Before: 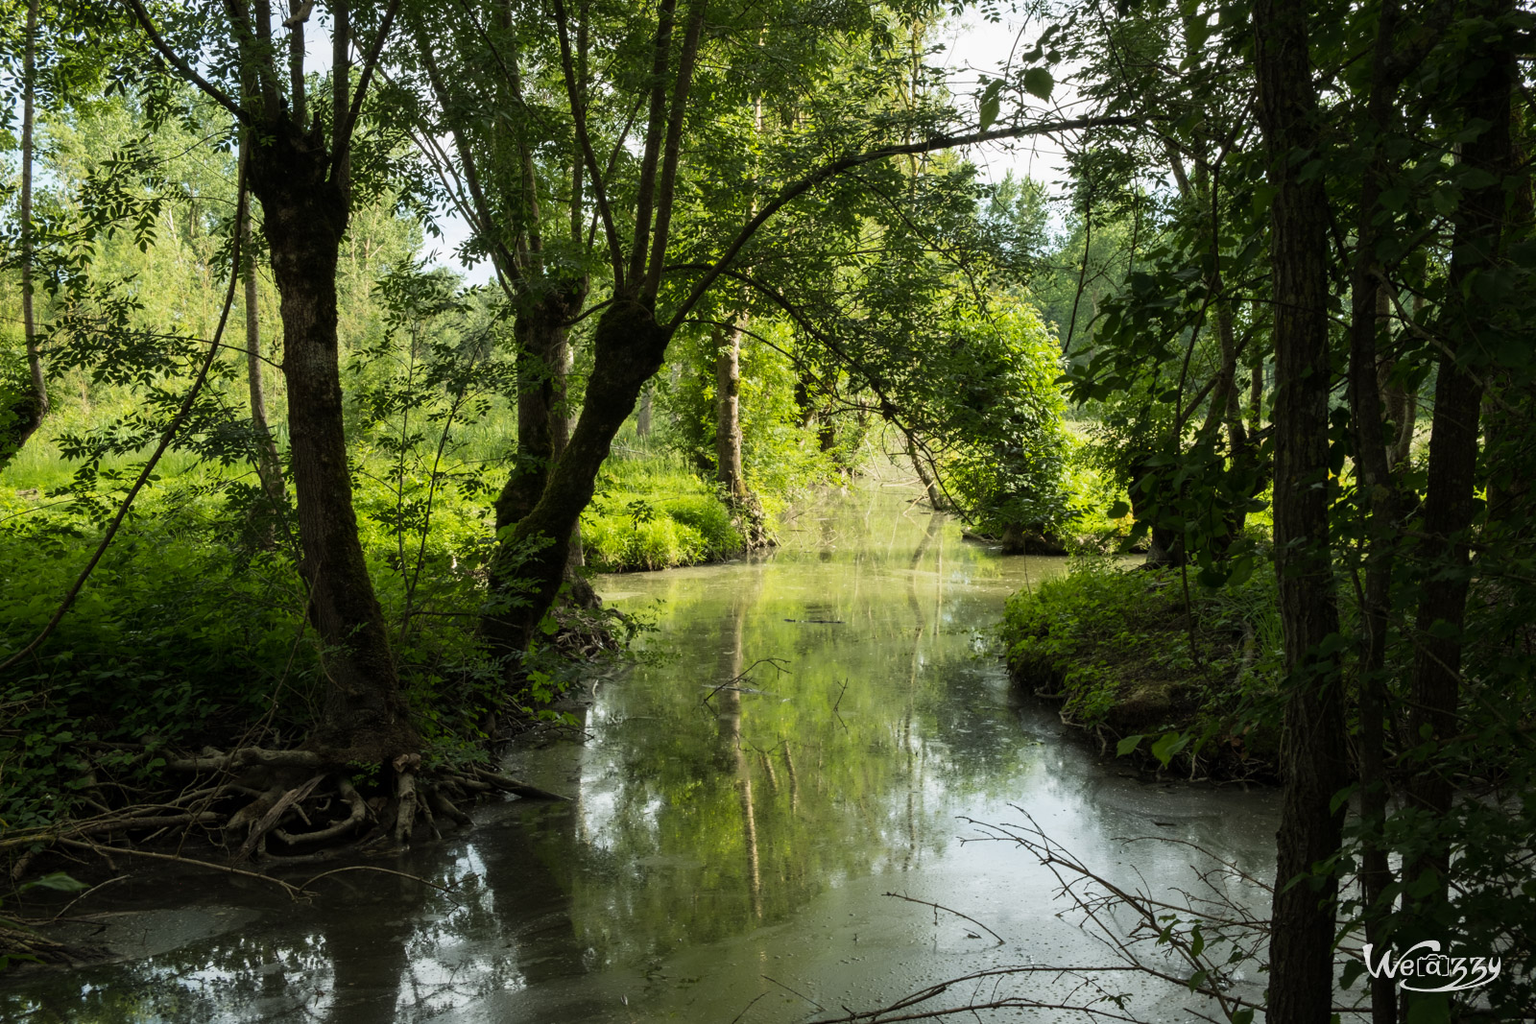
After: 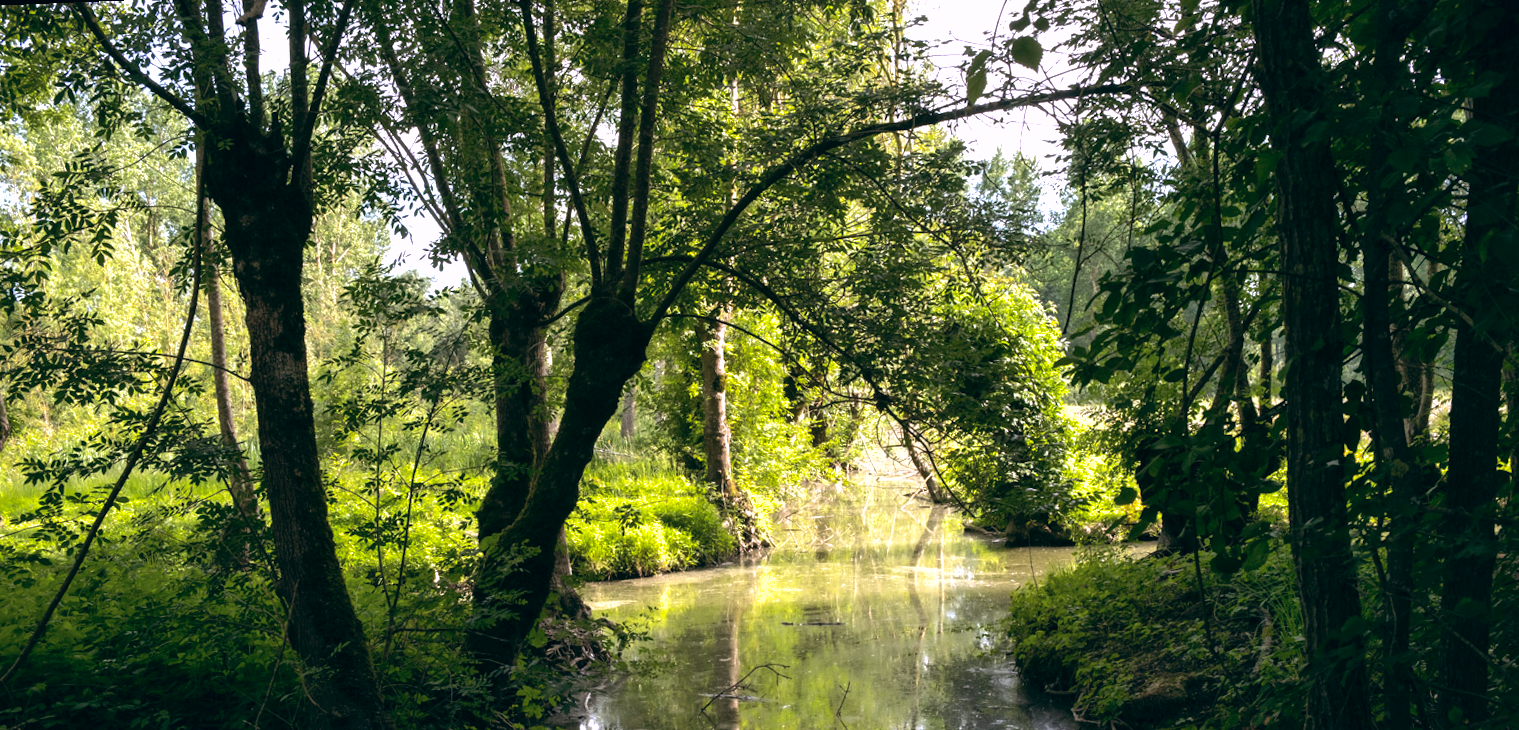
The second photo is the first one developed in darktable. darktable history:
shadows and highlights: on, module defaults
color balance: lift [1, 0.998, 1.001, 1.002], gamma [1, 1.02, 1, 0.98], gain [1, 1.02, 1.003, 0.98]
color calibration: illuminant as shot in camera, x 0.358, y 0.373, temperature 4628.91 K
crop: bottom 28.576%
tone equalizer: -8 EV -0.75 EV, -7 EV -0.7 EV, -6 EV -0.6 EV, -5 EV -0.4 EV, -3 EV 0.4 EV, -2 EV 0.6 EV, -1 EV 0.7 EV, +0 EV 0.75 EV, edges refinement/feathering 500, mask exposure compensation -1.57 EV, preserve details no
white balance: red 1.066, blue 1.119
rotate and perspective: rotation -2.12°, lens shift (vertical) 0.009, lens shift (horizontal) -0.008, automatic cropping original format, crop left 0.036, crop right 0.964, crop top 0.05, crop bottom 0.959
